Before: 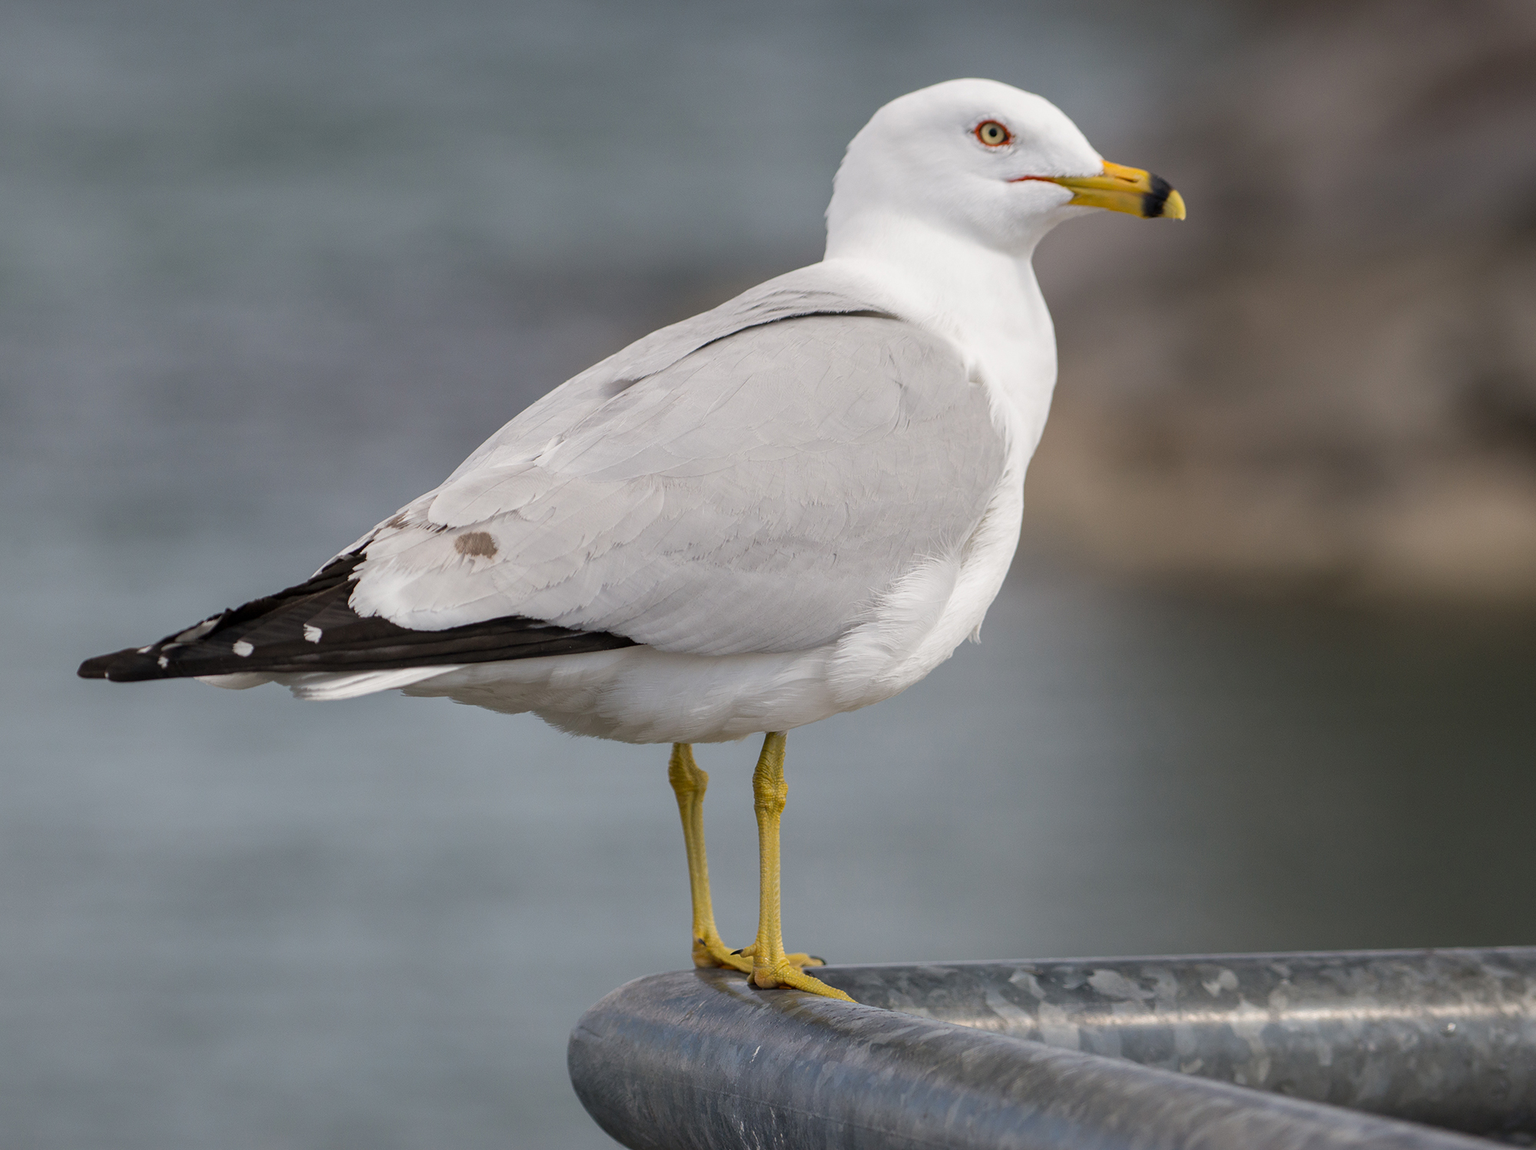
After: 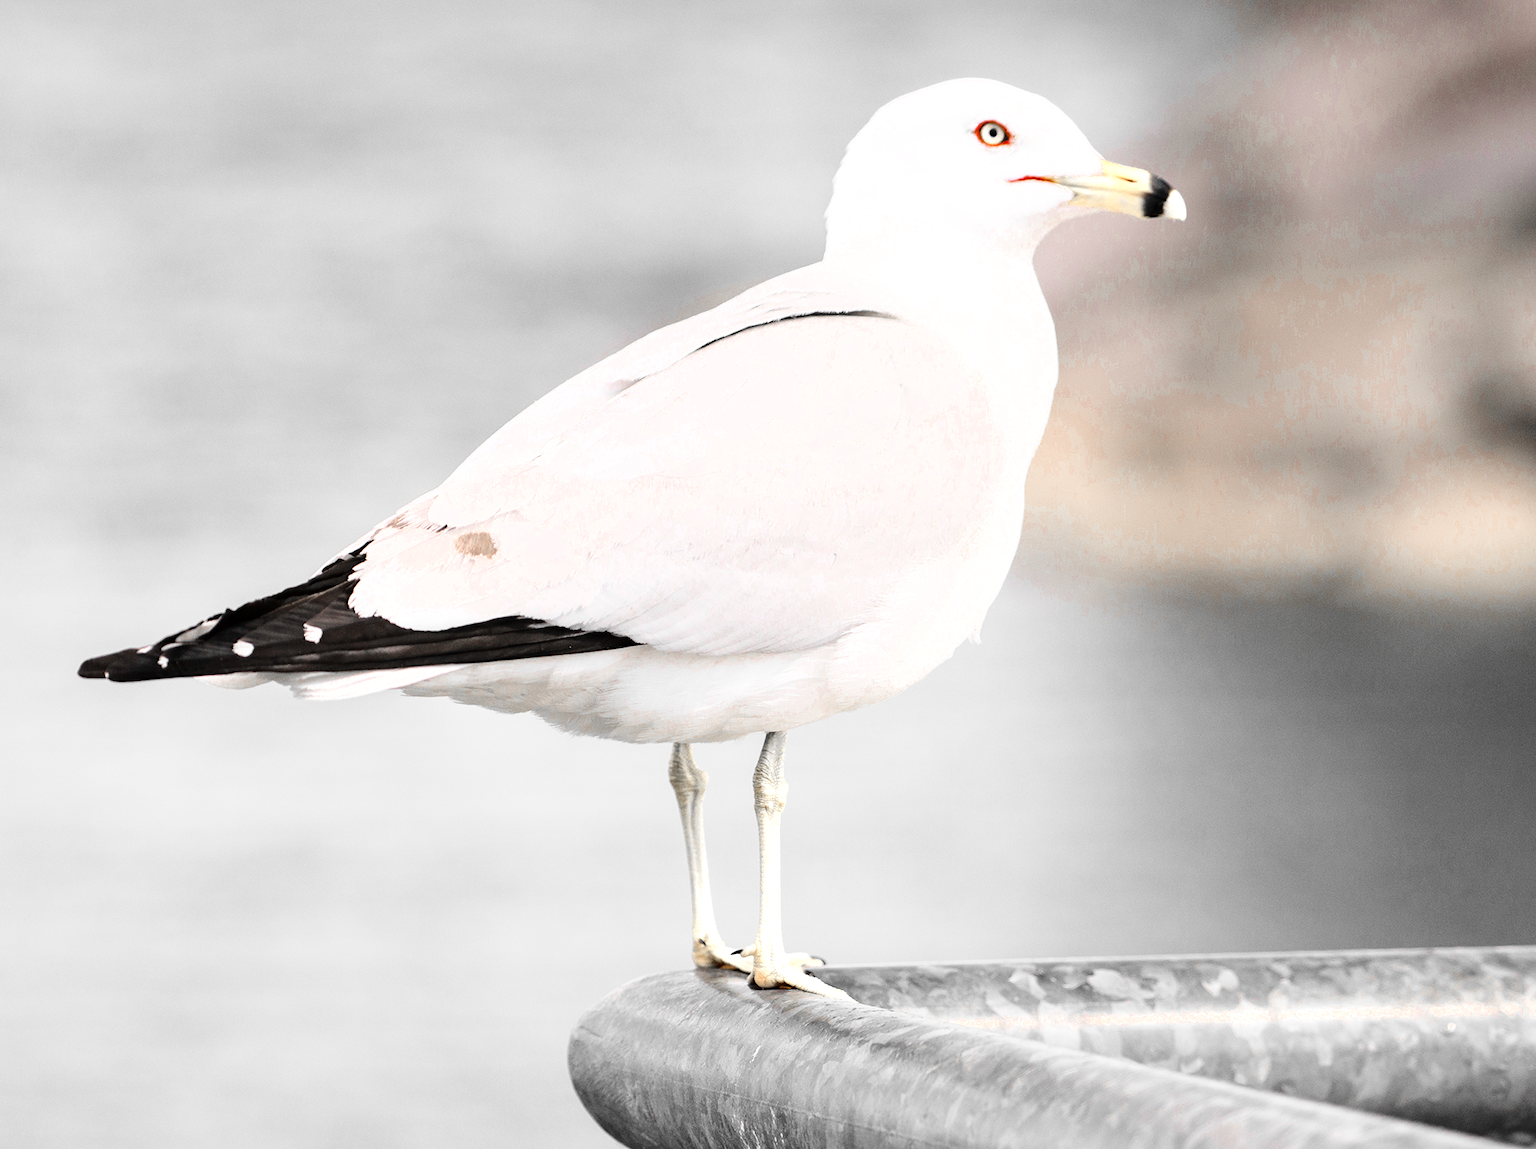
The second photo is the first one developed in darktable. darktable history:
base curve: curves: ch0 [(0, 0) (0, 0) (0.002, 0.001) (0.008, 0.003) (0.019, 0.011) (0.037, 0.037) (0.064, 0.11) (0.102, 0.232) (0.152, 0.379) (0.216, 0.524) (0.296, 0.665) (0.394, 0.789) (0.512, 0.881) (0.651, 0.945) (0.813, 0.986) (1, 1)]
color zones: curves: ch0 [(0, 0.497) (0.096, 0.361) (0.221, 0.538) (0.429, 0.5) (0.571, 0.5) (0.714, 0.5) (0.857, 0.5) (1, 0.497)]; ch1 [(0, 0.5) (0.143, 0.5) (0.257, -0.002) (0.429, 0.04) (0.571, -0.001) (0.714, -0.015) (0.857, 0.024) (1, 0.5)]
exposure: exposure 0.782 EV, compensate highlight preservation false
